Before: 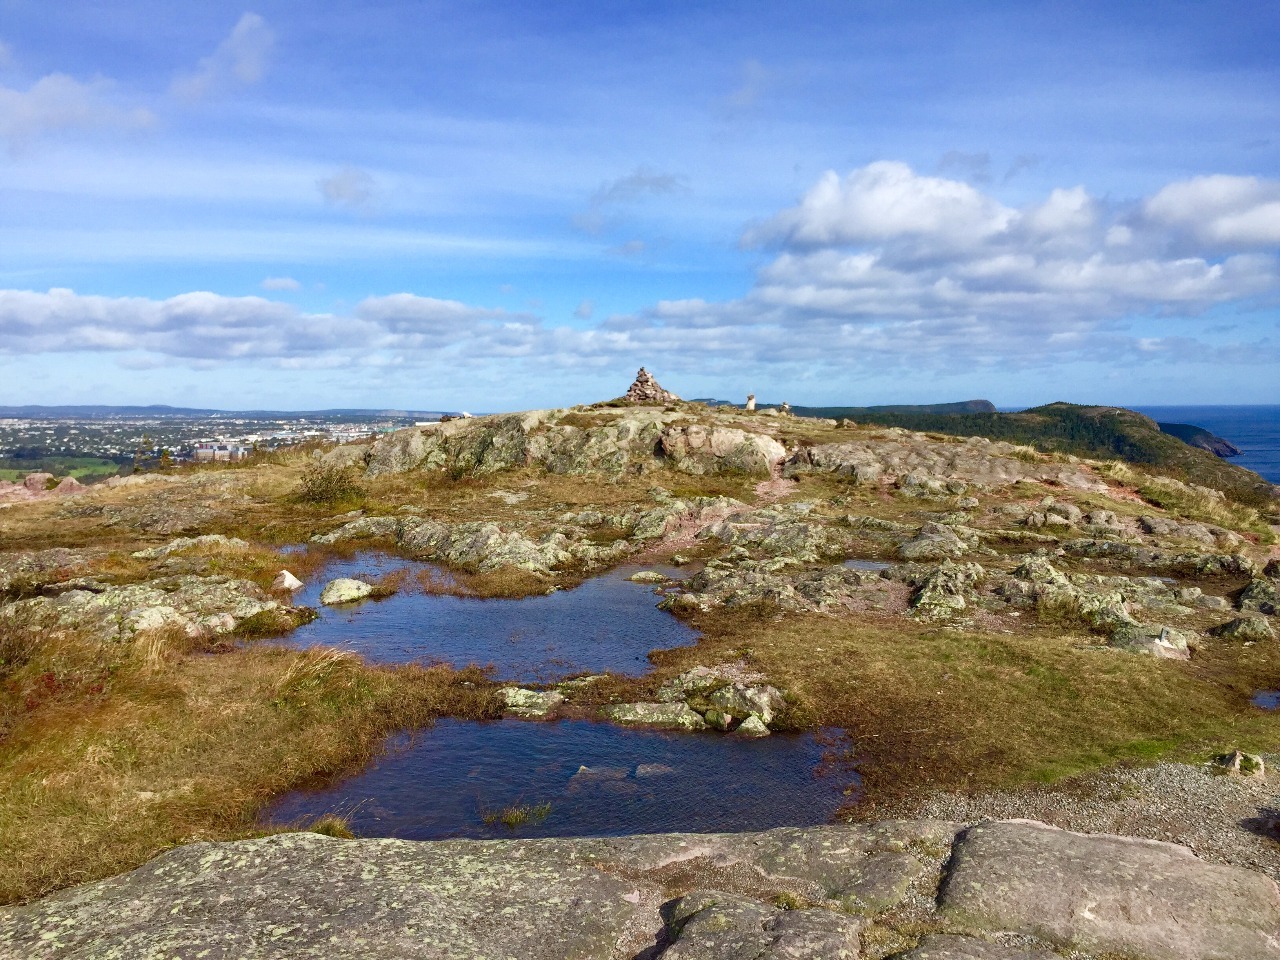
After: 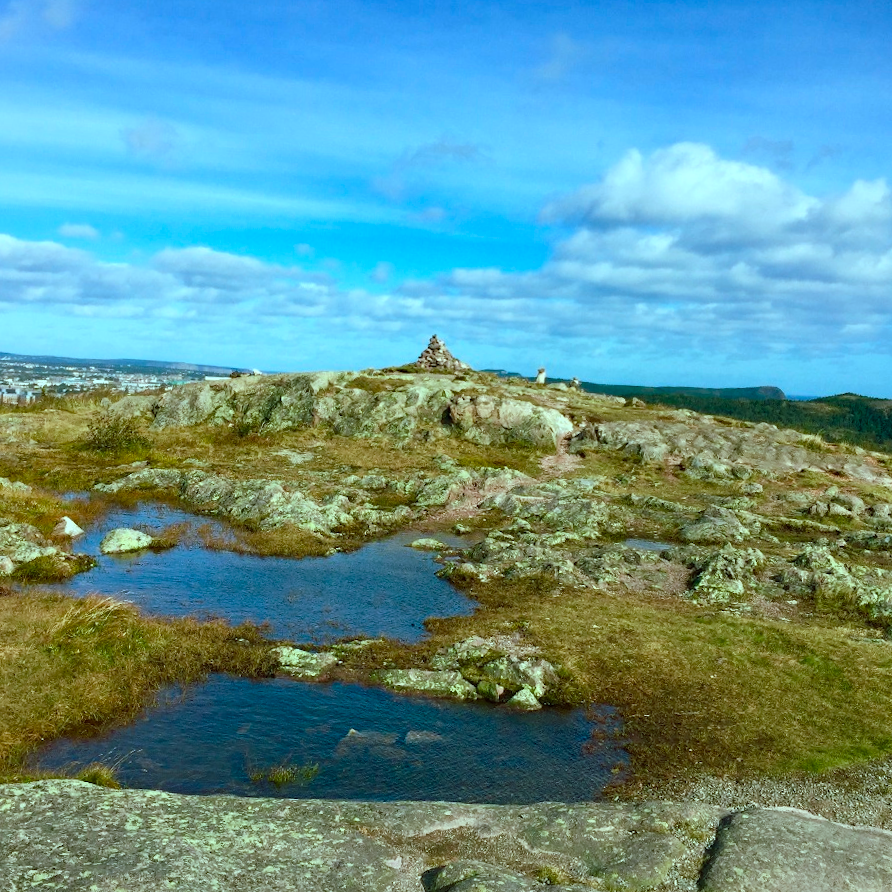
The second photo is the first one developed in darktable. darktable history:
crop and rotate: angle -3.27°, left 14.277%, top 0.028%, right 10.766%, bottom 0.028%
color balance rgb: shadows lift › chroma 11.71%, shadows lift › hue 133.46°, highlights gain › chroma 4%, highlights gain › hue 200.2°, perceptual saturation grading › global saturation 18.05%
